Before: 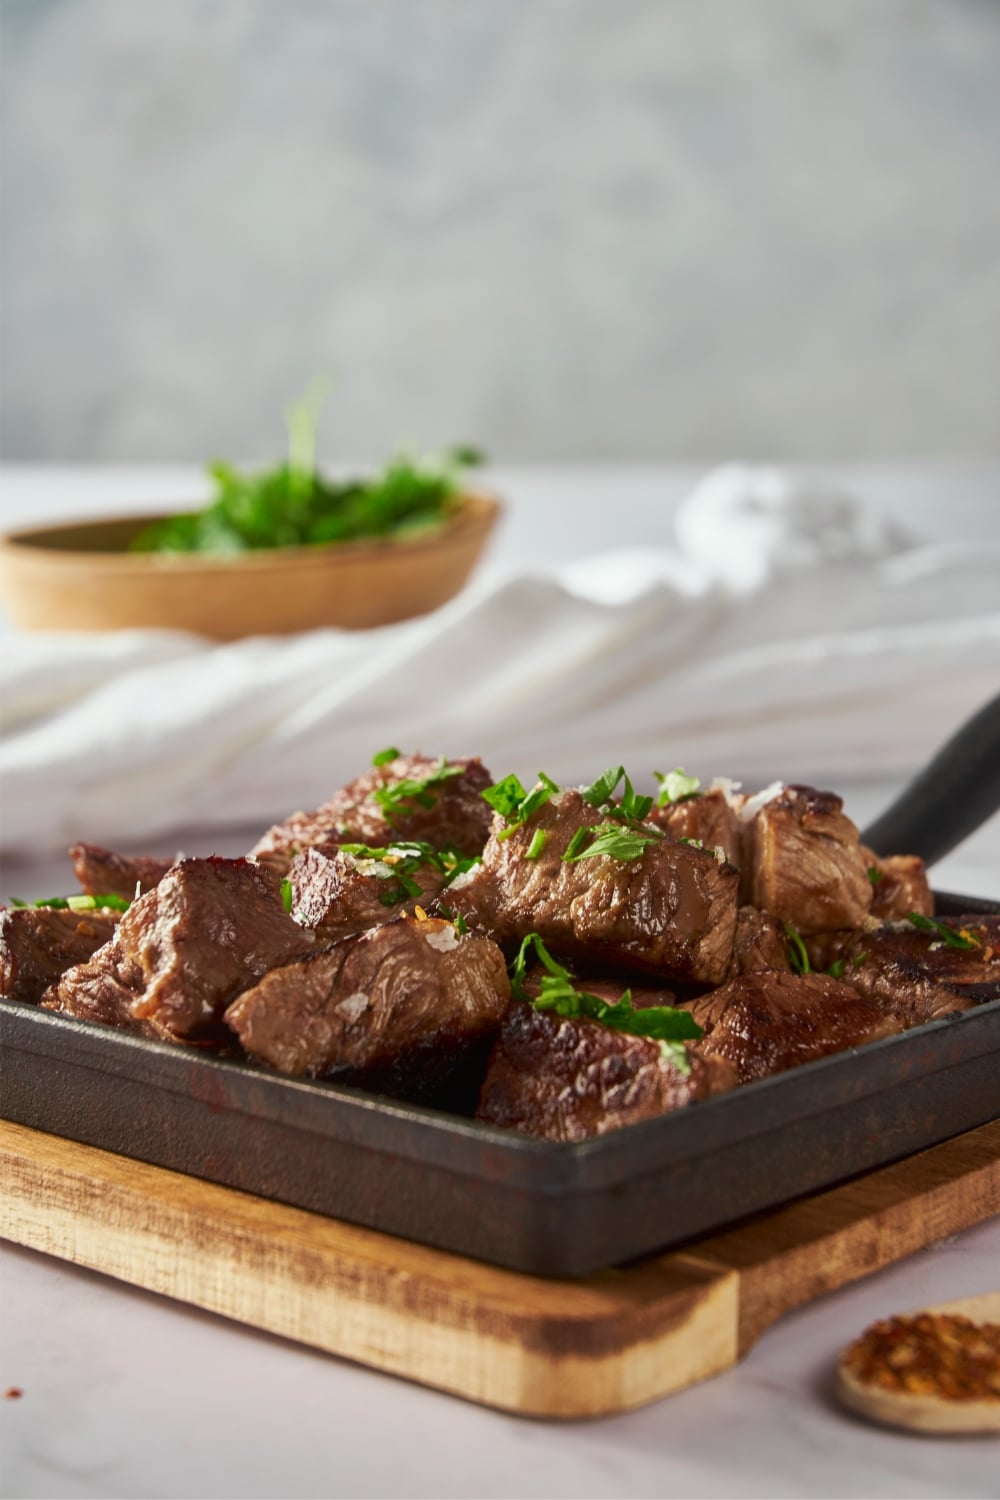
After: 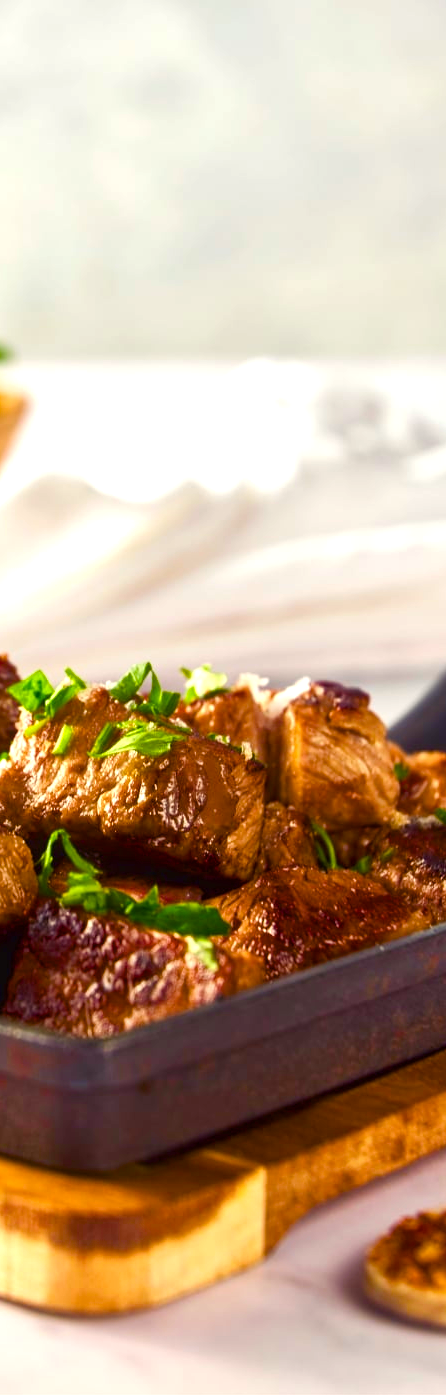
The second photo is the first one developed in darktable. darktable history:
crop: left 47.331%, top 6.934%, right 8.006%
color balance rgb: shadows lift › luminance -21.576%, shadows lift › chroma 8.953%, shadows lift › hue 283.59°, highlights gain › chroma 2.028%, highlights gain › hue 74.03°, linear chroma grading › shadows 10.687%, linear chroma grading › highlights 10.708%, linear chroma grading › global chroma 15.623%, linear chroma grading › mid-tones 14.82%, perceptual saturation grading › global saturation 20%, perceptual saturation grading › highlights -24.896%, perceptual saturation grading › shadows 25.352%, global vibrance 20%
exposure: black level correction 0, exposure 0.899 EV, compensate highlight preservation false
